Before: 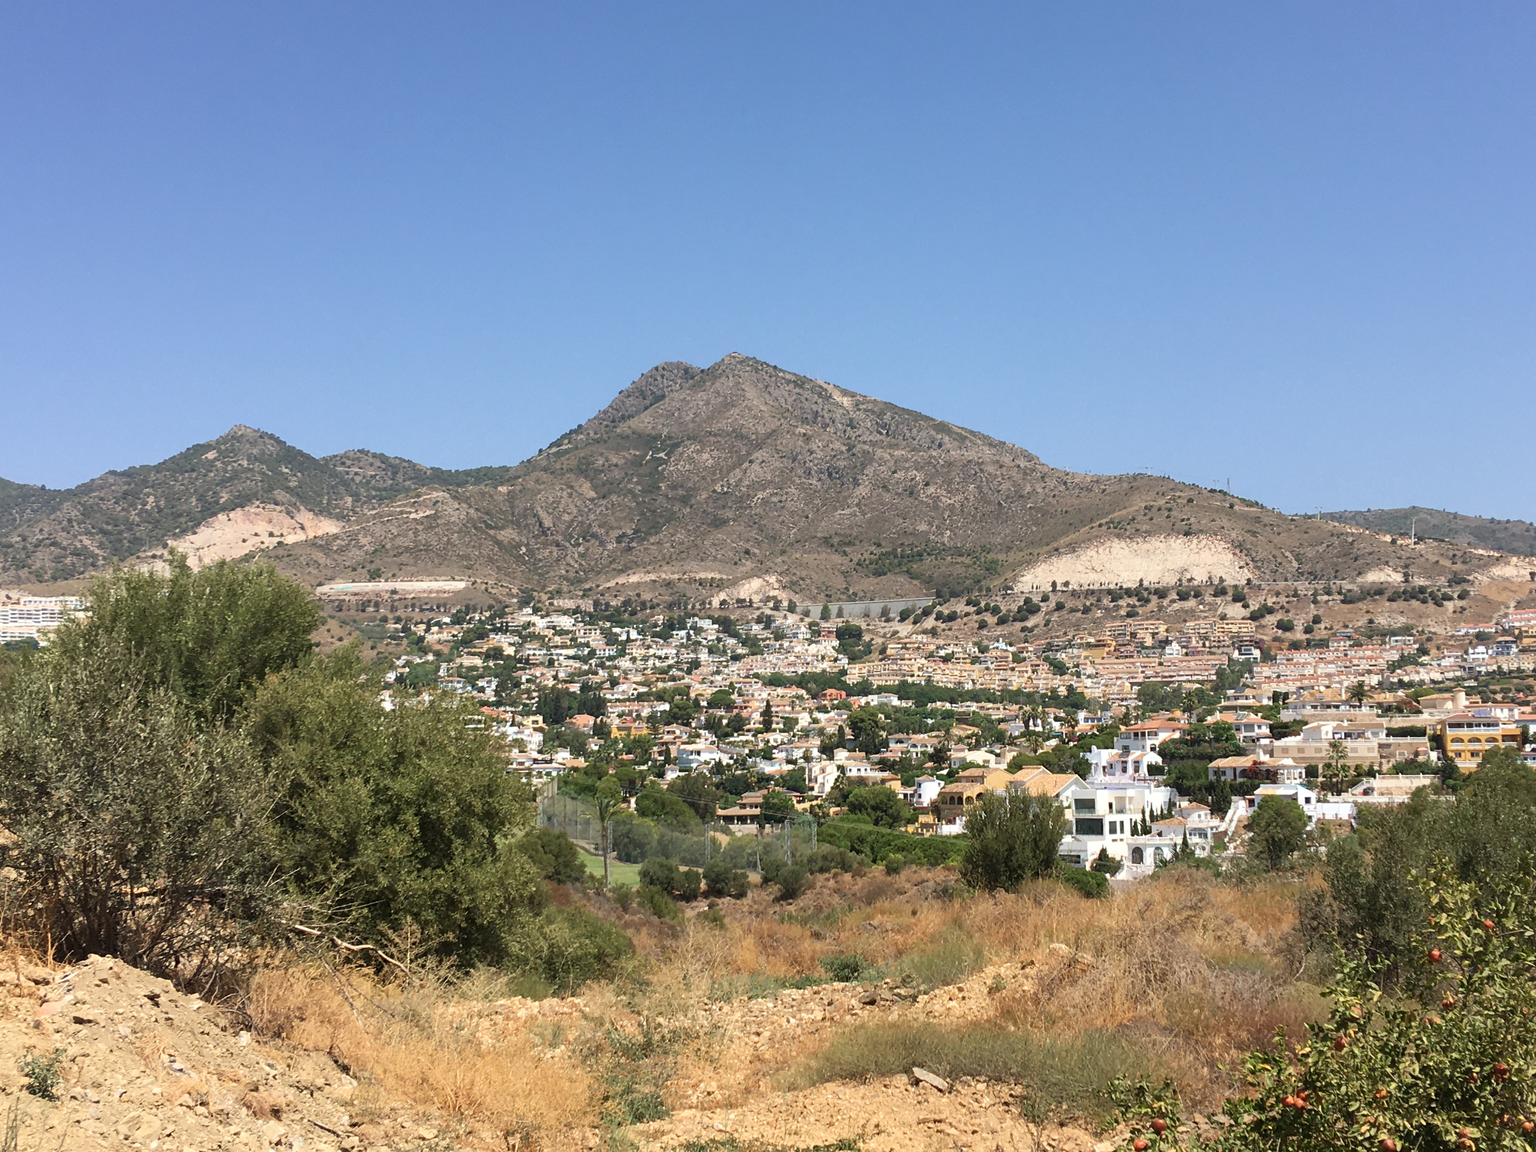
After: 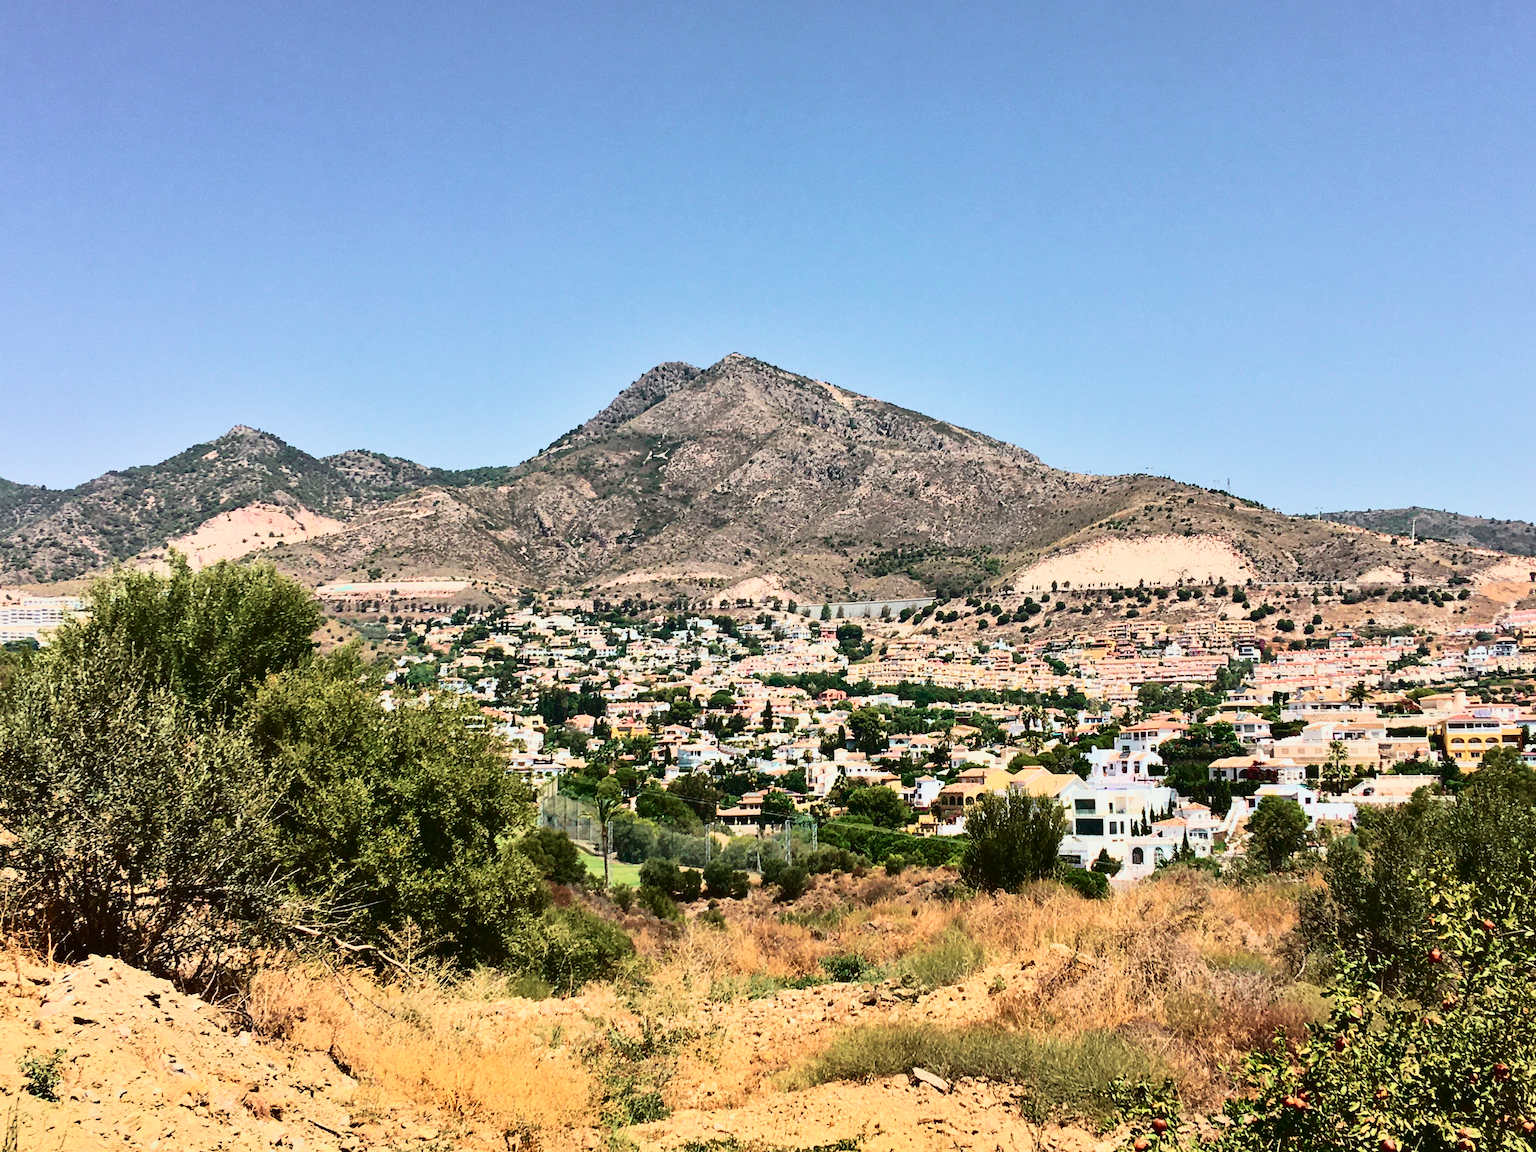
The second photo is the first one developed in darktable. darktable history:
contrast brightness saturation: contrast 0.28
velvia: strength 45%
shadows and highlights: low approximation 0.01, soften with gaussian
tone curve: curves: ch0 [(0, 0.014) (0.17, 0.099) (0.398, 0.423) (0.728, 0.808) (0.877, 0.91) (0.99, 0.955)]; ch1 [(0, 0) (0.377, 0.325) (0.493, 0.491) (0.505, 0.504) (0.515, 0.515) (0.554, 0.575) (0.623, 0.643) (0.701, 0.718) (1, 1)]; ch2 [(0, 0) (0.423, 0.453) (0.481, 0.485) (0.501, 0.501) (0.531, 0.527) (0.586, 0.597) (0.663, 0.706) (0.717, 0.753) (1, 0.991)], color space Lab, independent channels
